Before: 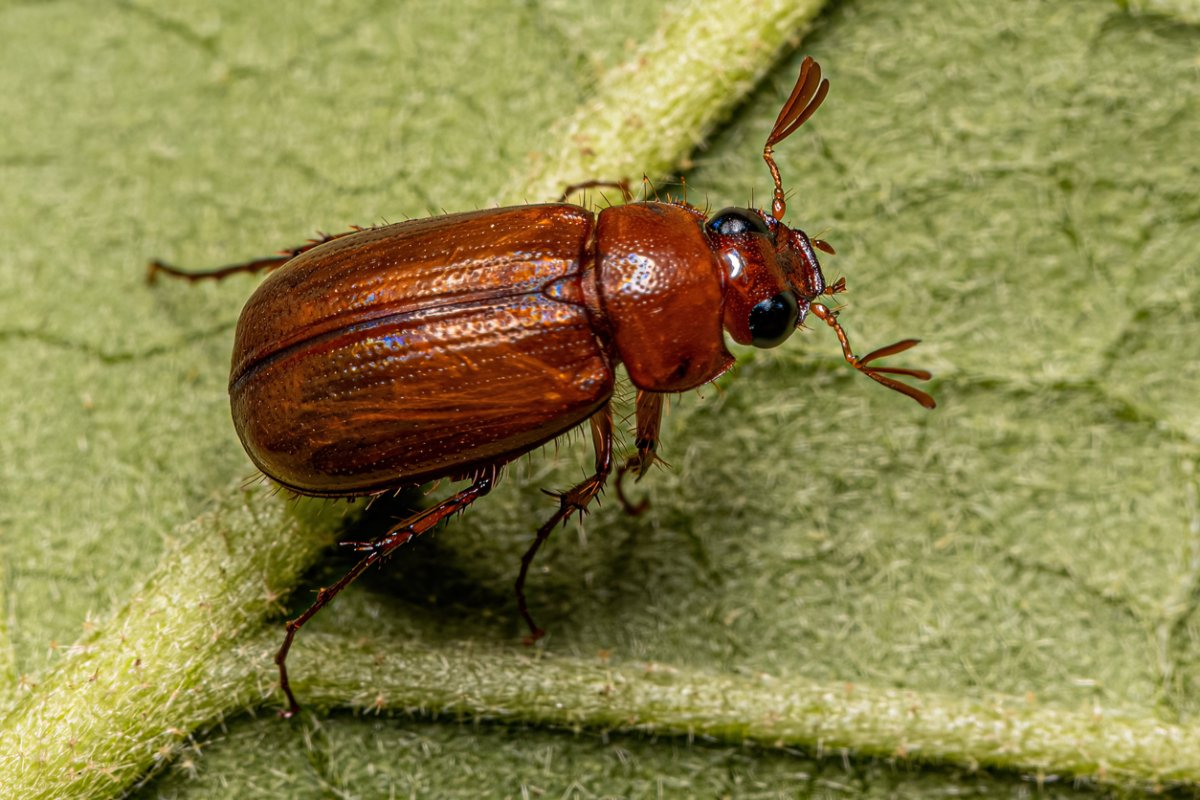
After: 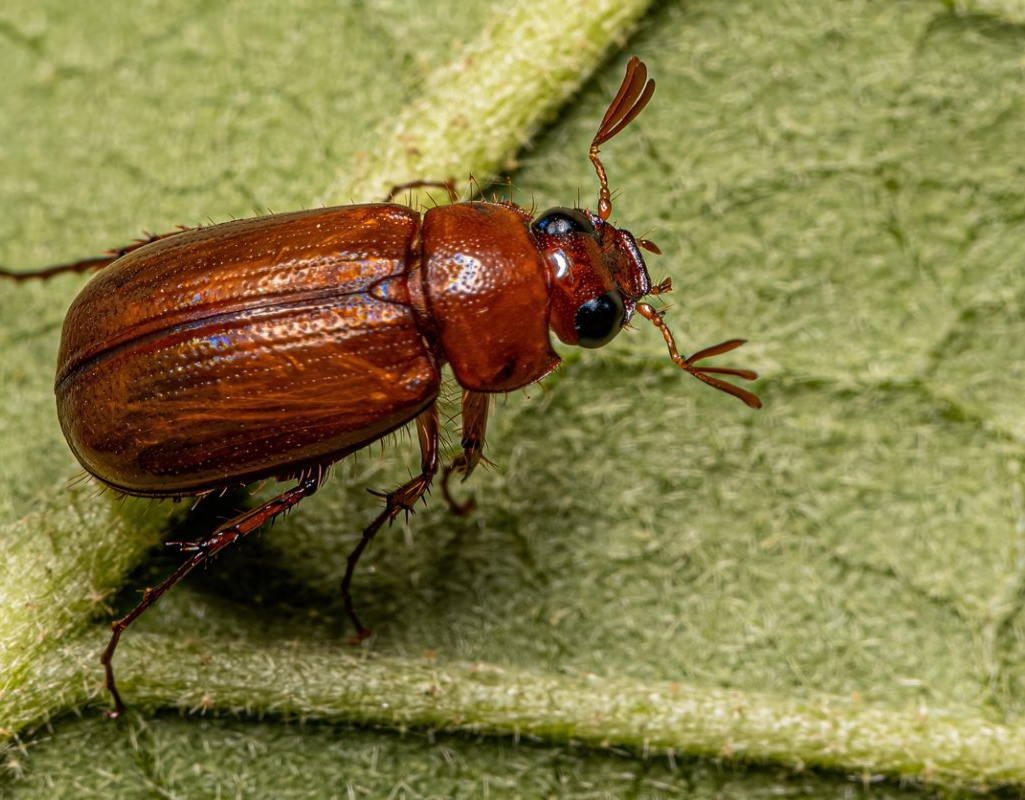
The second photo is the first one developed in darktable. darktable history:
crop and rotate: left 14.518%
